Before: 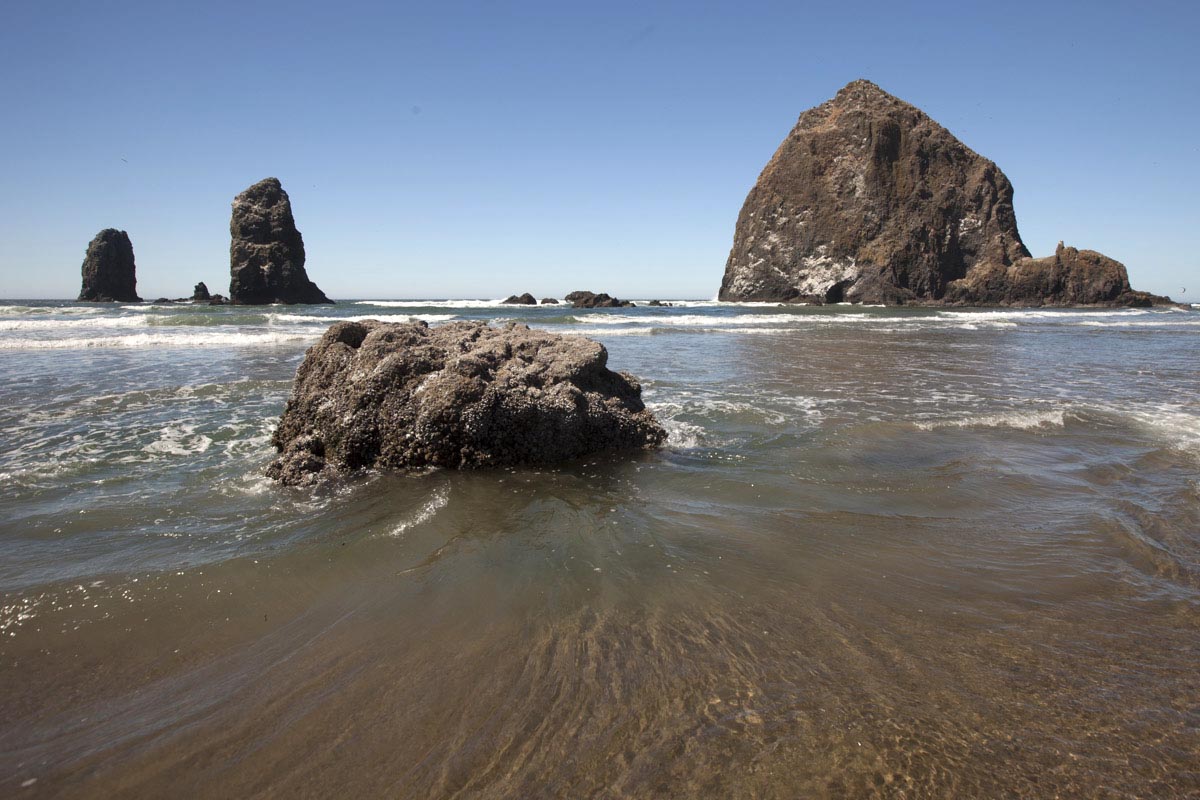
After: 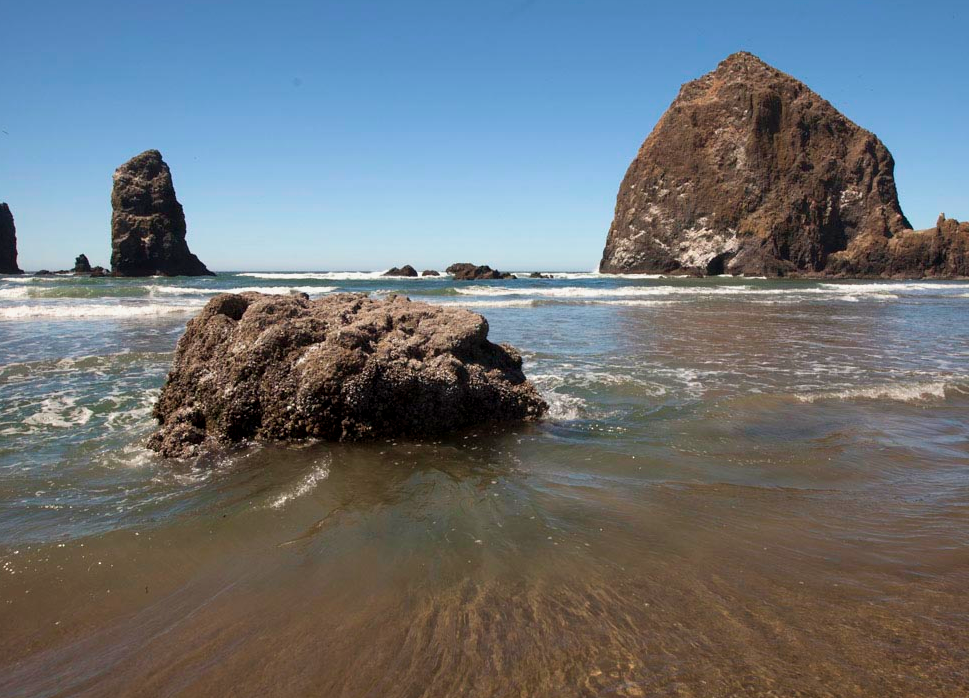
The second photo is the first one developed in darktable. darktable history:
velvia: on, module defaults
crop: left 9.96%, top 3.543%, right 9.216%, bottom 9.123%
exposure: black level correction 0.001, exposure -0.124 EV, compensate exposure bias true, compensate highlight preservation false
